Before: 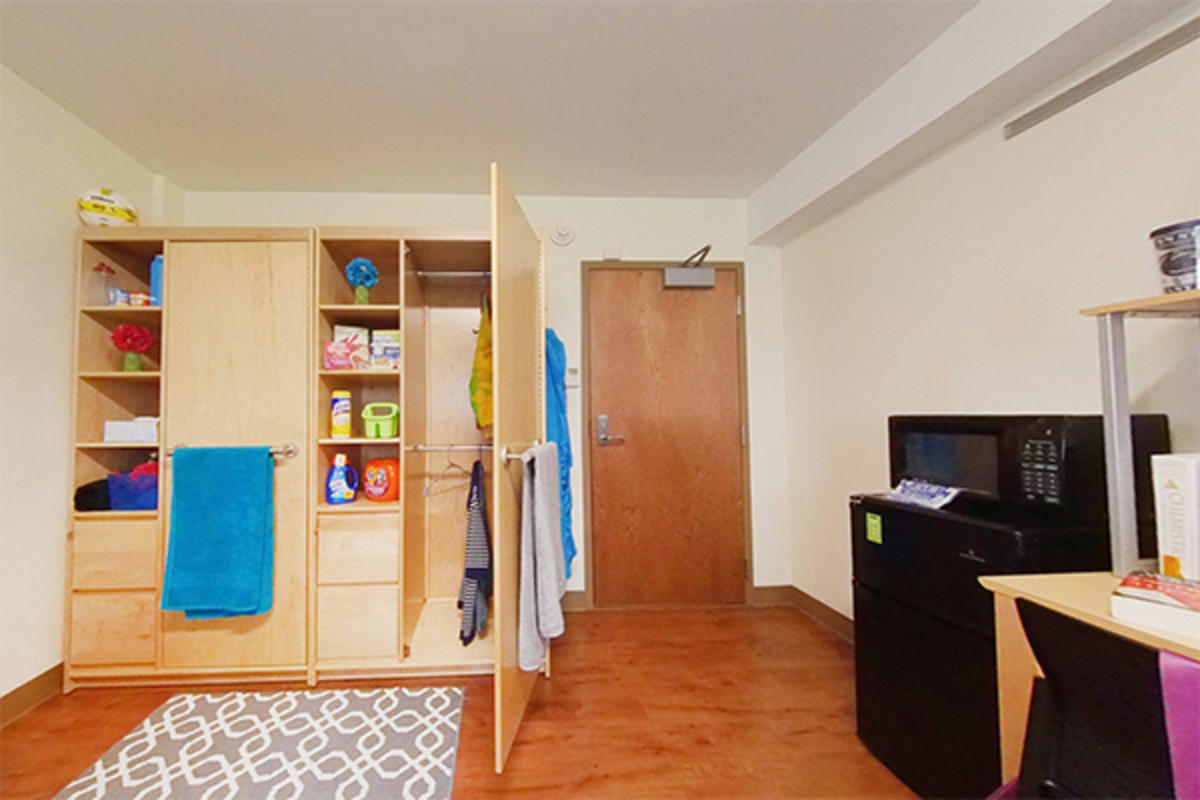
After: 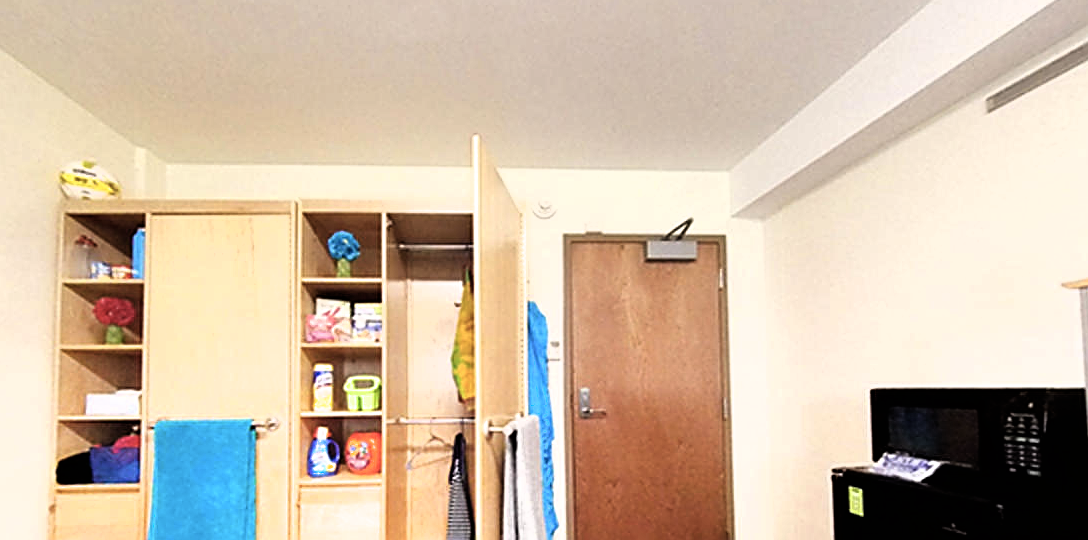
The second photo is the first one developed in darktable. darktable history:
color zones: curves: ch0 [(0.068, 0.464) (0.25, 0.5) (0.48, 0.508) (0.75, 0.536) (0.886, 0.476) (0.967, 0.456)]; ch1 [(0.066, 0.456) (0.25, 0.5) (0.616, 0.508) (0.746, 0.56) (0.934, 0.444)]
crop: left 1.509%, top 3.452%, right 7.696%, bottom 28.452%
filmic rgb: black relative exposure -8.2 EV, white relative exposure 2.2 EV, threshold 3 EV, hardness 7.11, latitude 85.74%, contrast 1.696, highlights saturation mix -4%, shadows ↔ highlights balance -2.69%, color science v5 (2021), contrast in shadows safe, contrast in highlights safe, enable highlight reconstruction true
sharpen: on, module defaults
